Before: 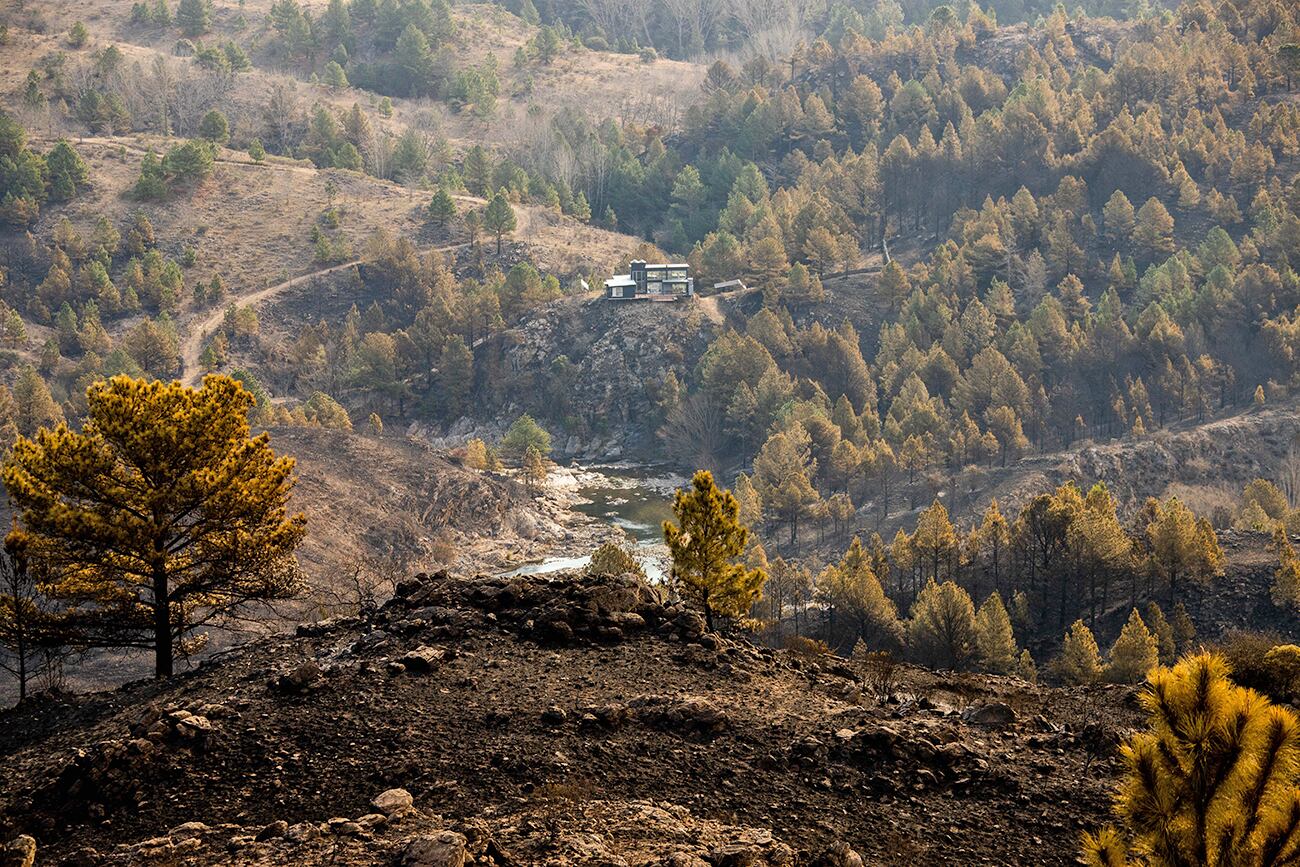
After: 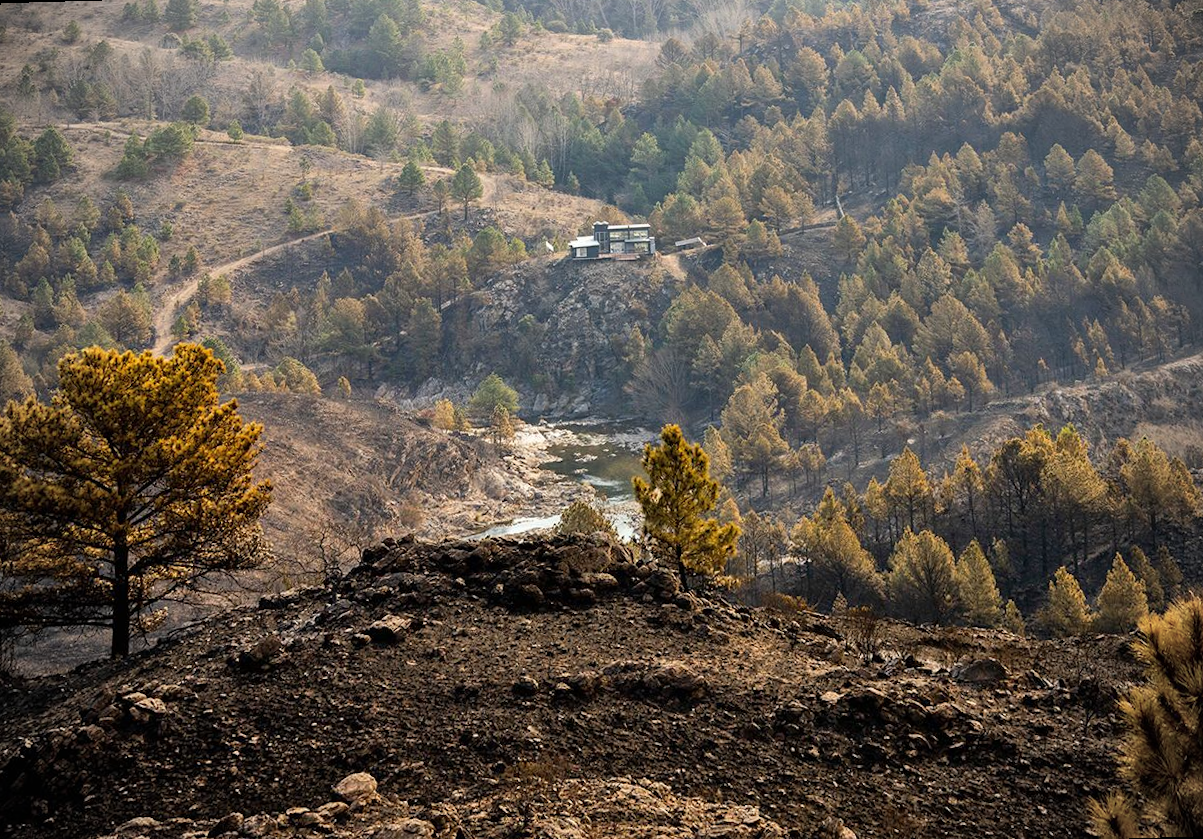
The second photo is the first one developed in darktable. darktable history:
vignetting: on, module defaults
rotate and perspective: rotation -1.68°, lens shift (vertical) -0.146, crop left 0.049, crop right 0.912, crop top 0.032, crop bottom 0.96
